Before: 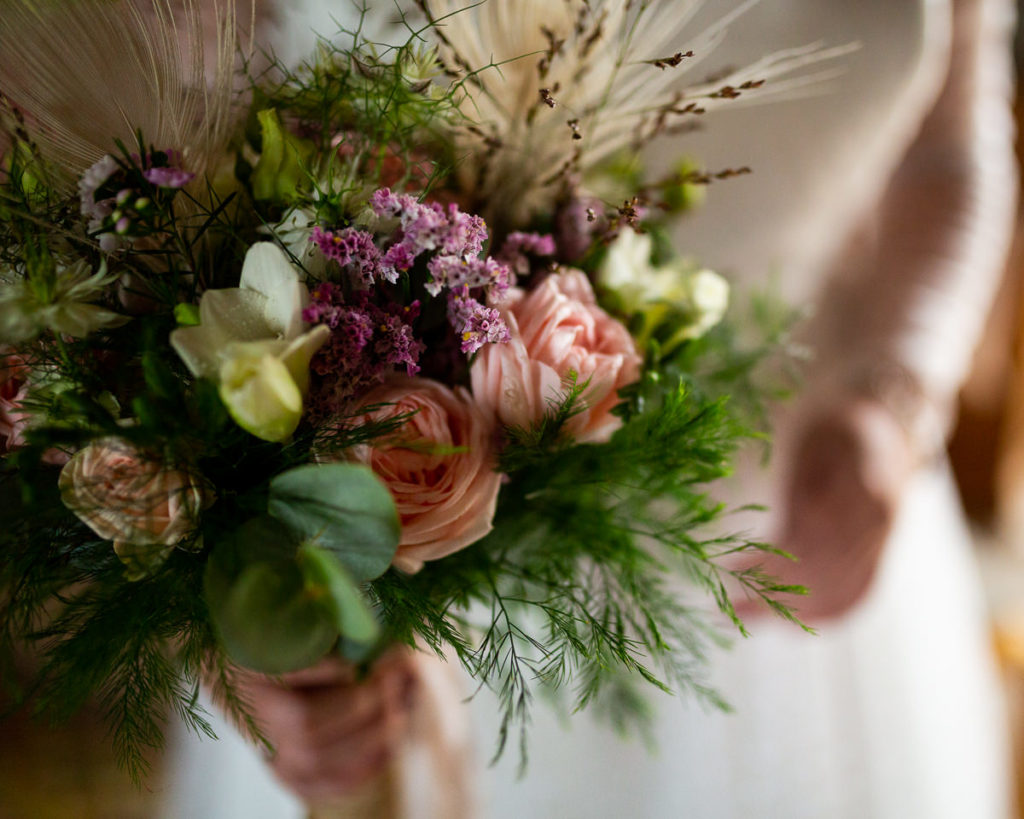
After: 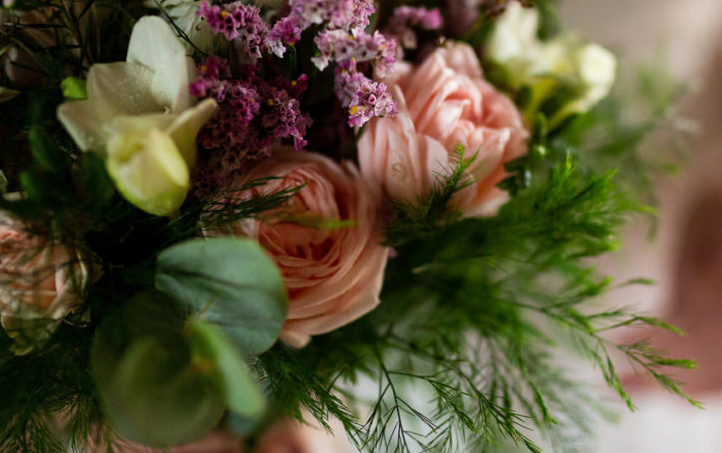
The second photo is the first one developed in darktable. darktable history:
crop: left 11.123%, top 27.61%, right 18.3%, bottom 17.034%
shadows and highlights: radius 125.46, shadows 30.51, highlights -30.51, low approximation 0.01, soften with gaussian
